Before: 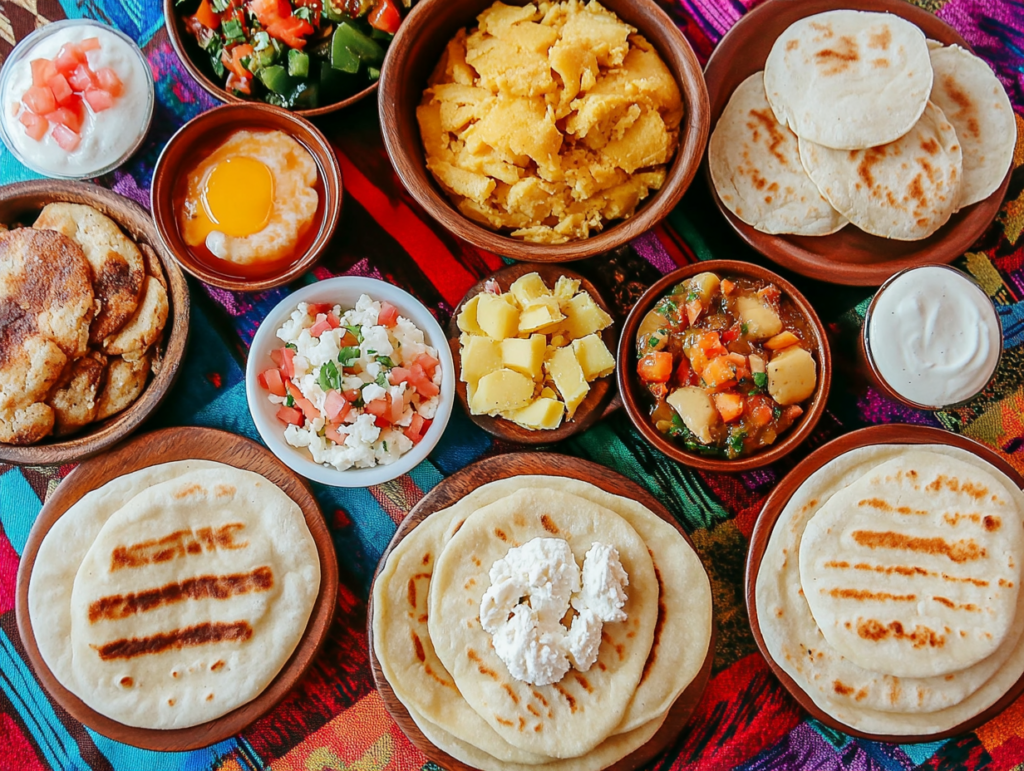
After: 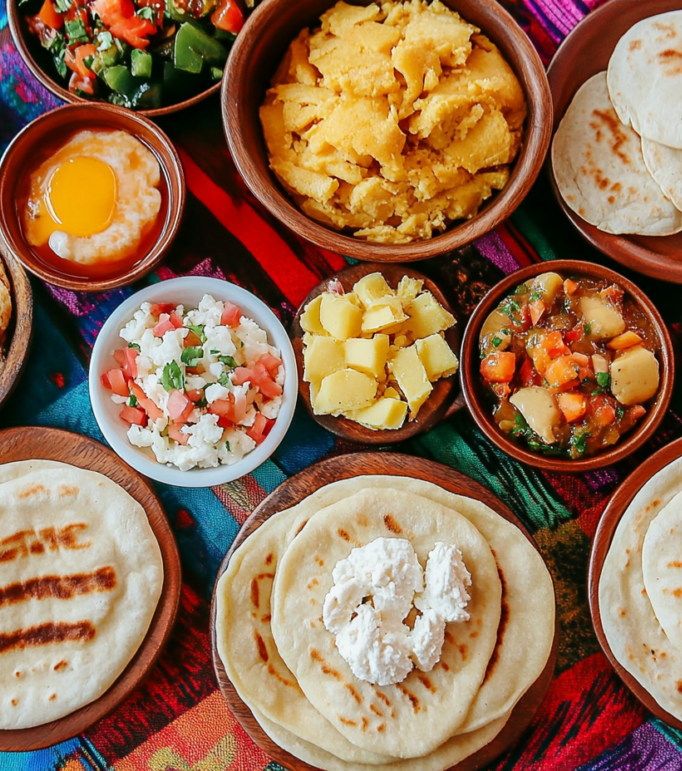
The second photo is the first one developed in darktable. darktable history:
tone equalizer: on, module defaults
crop: left 15.419%, right 17.914%
